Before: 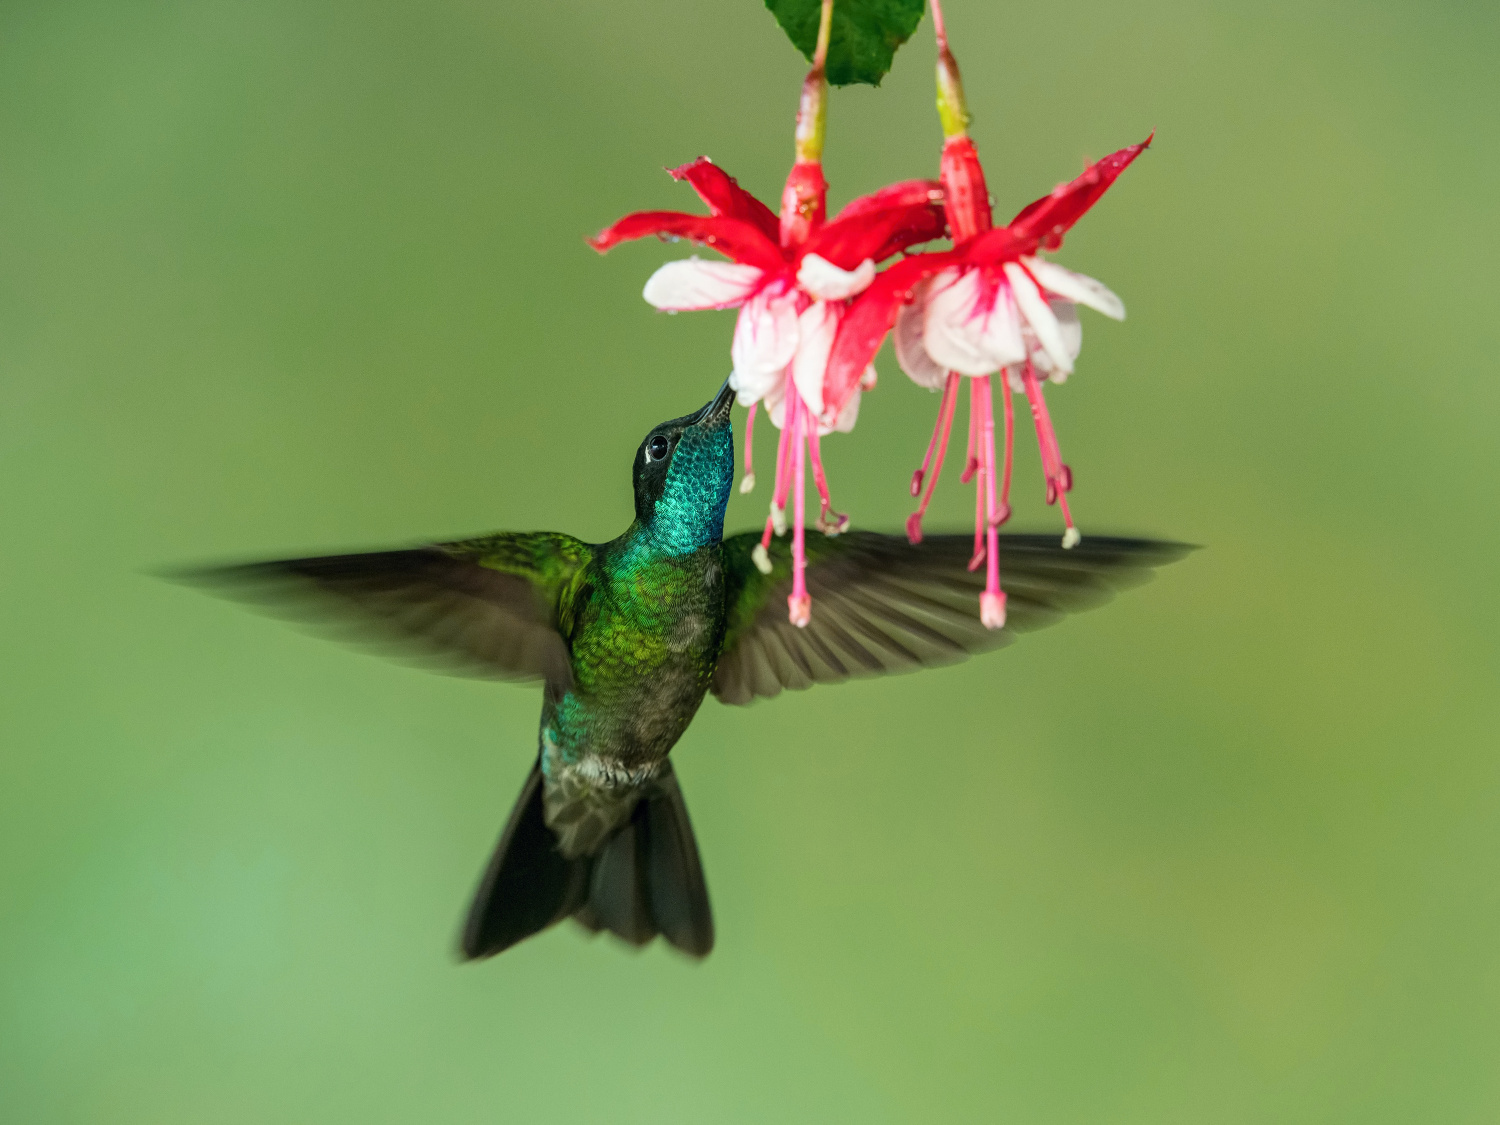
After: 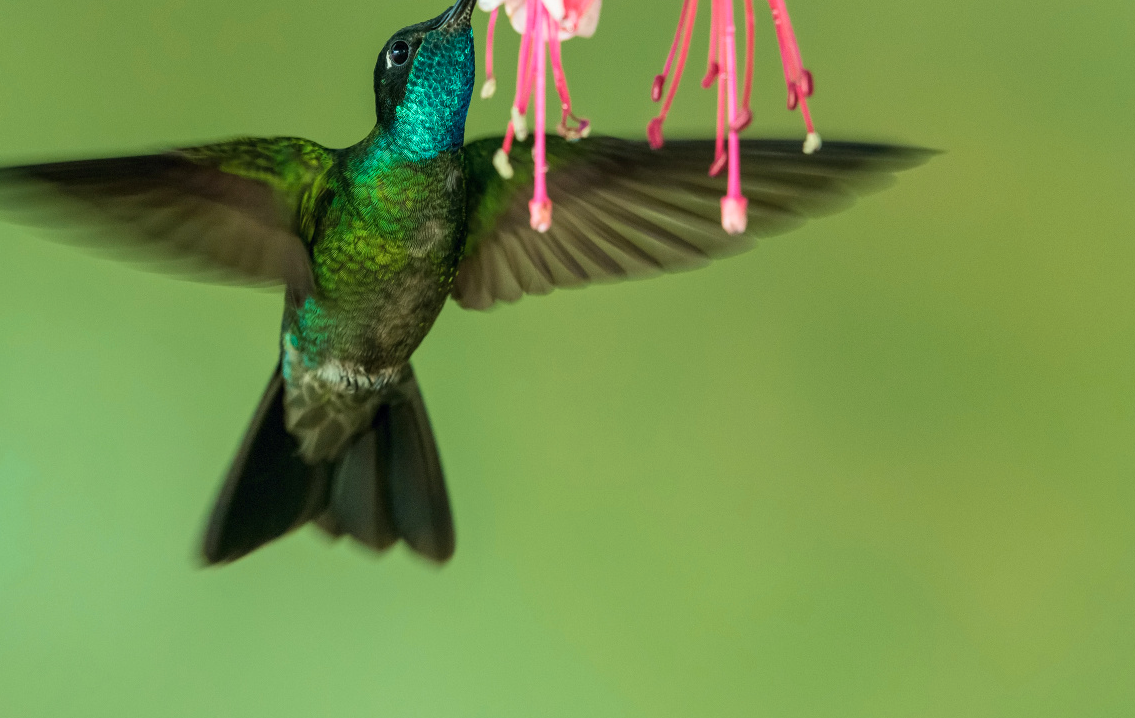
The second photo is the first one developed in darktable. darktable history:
crop and rotate: left 17.299%, top 35.115%, right 7.015%, bottom 1.024%
velvia: on, module defaults
